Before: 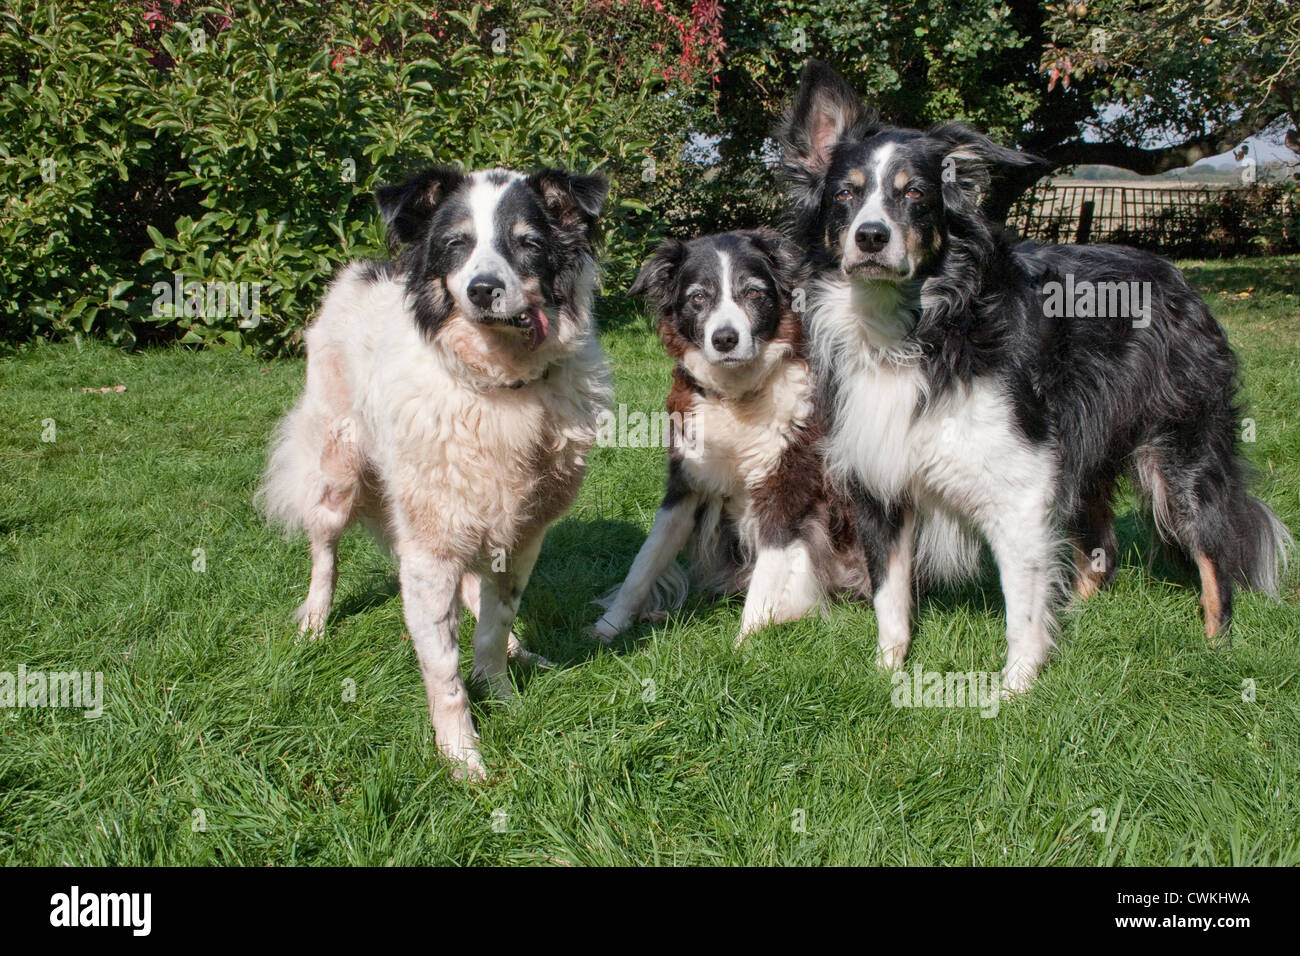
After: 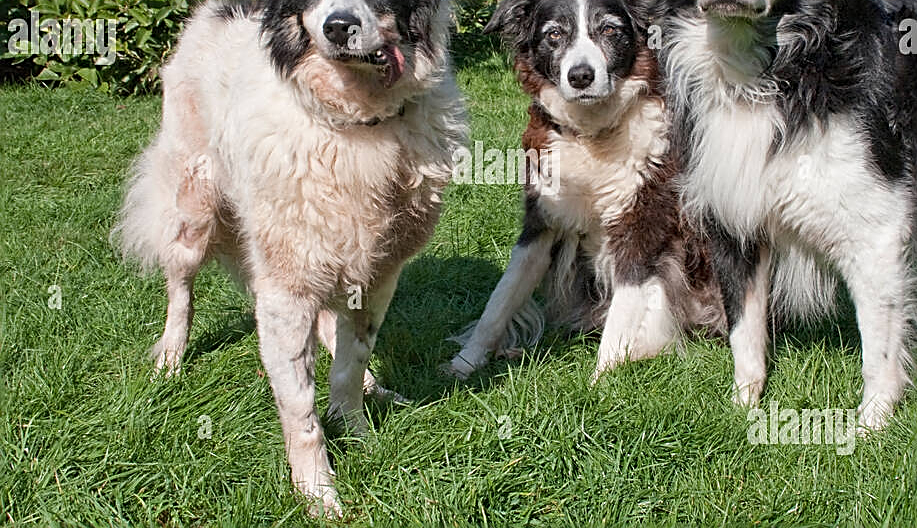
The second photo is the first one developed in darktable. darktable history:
crop: left 11.123%, top 27.573%, right 18.308%, bottom 17.183%
sharpen: amount 0.904
